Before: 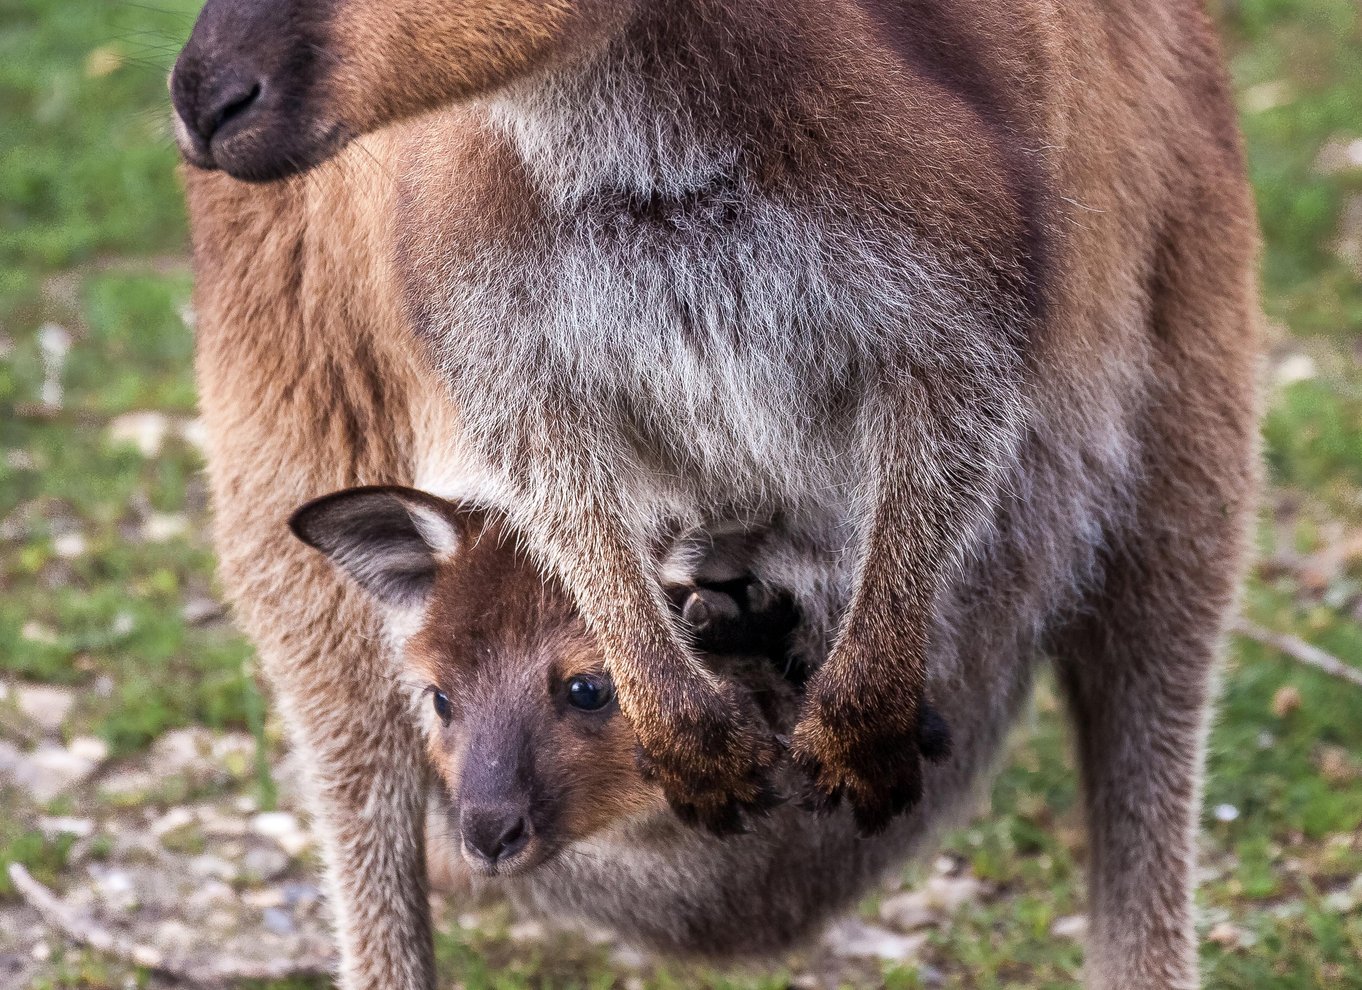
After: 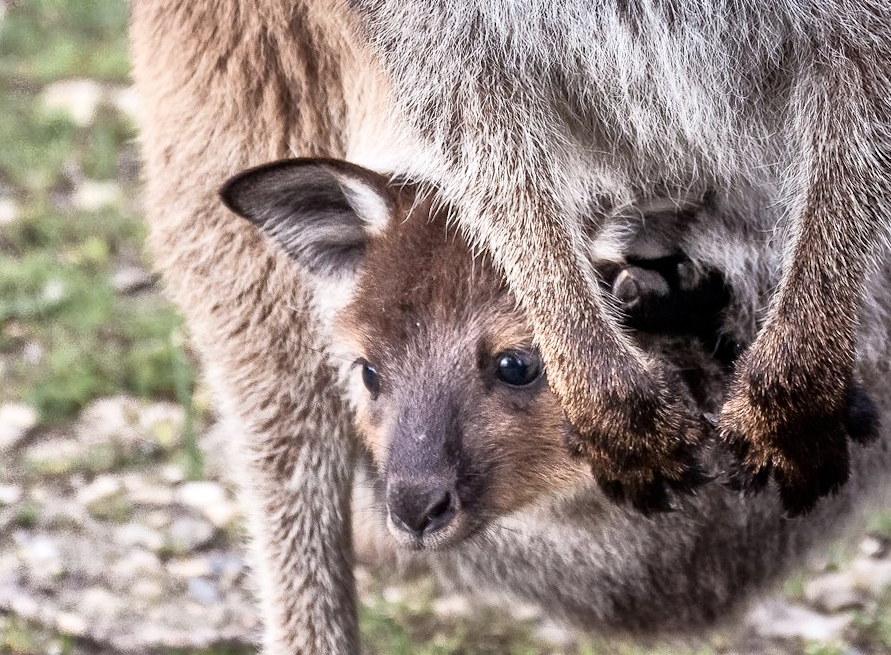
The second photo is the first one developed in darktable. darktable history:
crop and rotate: angle -0.97°, left 3.992%, top 32.234%, right 29.06%
contrast brightness saturation: contrast 0.251, saturation -0.306
tone equalizer: -7 EV 0.158 EV, -6 EV 0.601 EV, -5 EV 1.15 EV, -4 EV 1.37 EV, -3 EV 1.17 EV, -2 EV 0.6 EV, -1 EV 0.152 EV
